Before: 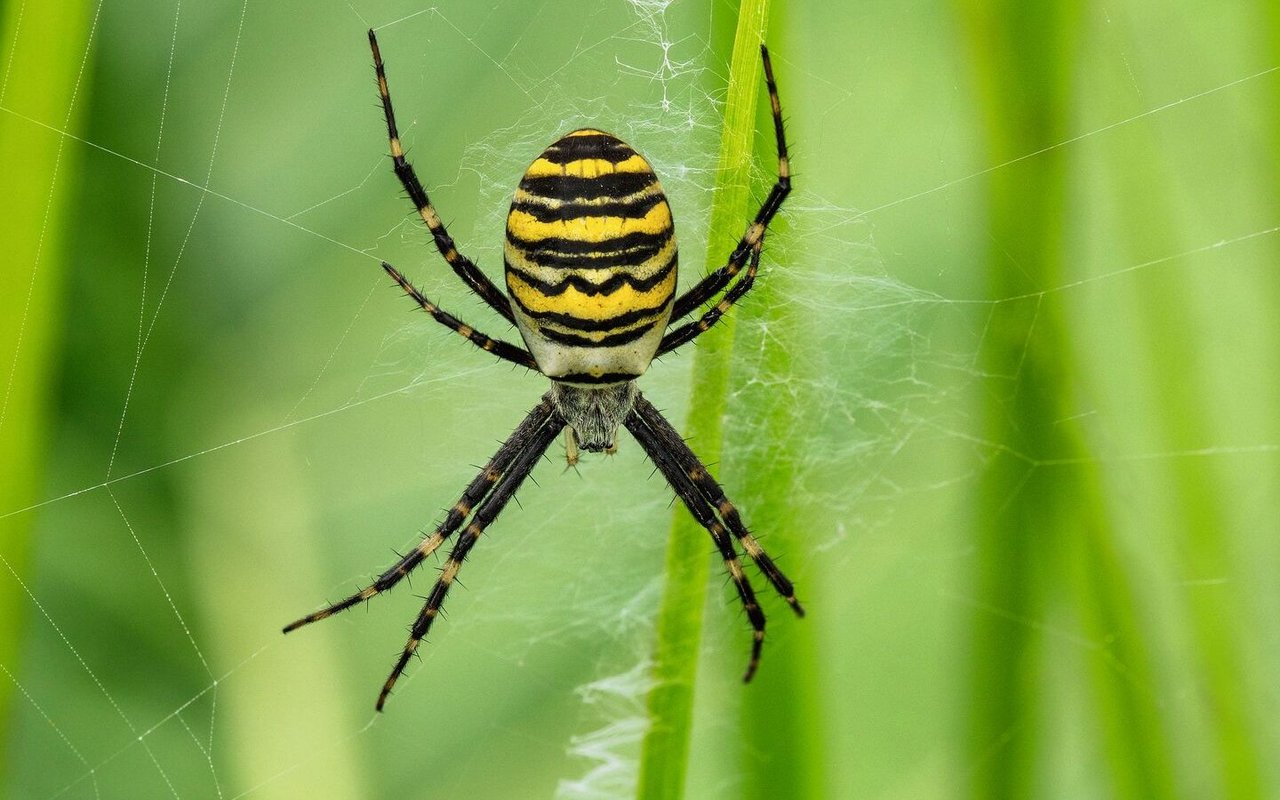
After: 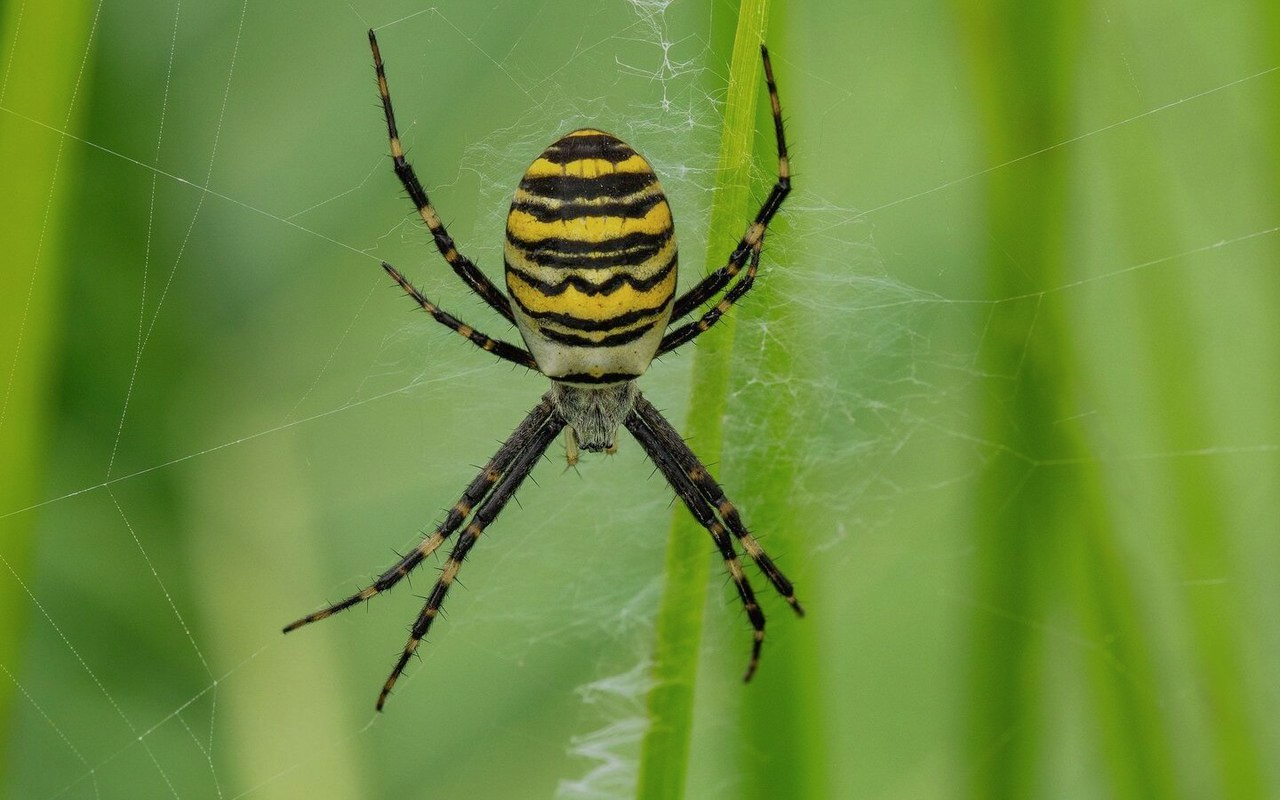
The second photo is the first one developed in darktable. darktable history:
tone equalizer: -8 EV 0.252 EV, -7 EV 0.389 EV, -6 EV 0.408 EV, -5 EV 0.233 EV, -3 EV -0.271 EV, -2 EV -0.411 EV, -1 EV -0.416 EV, +0 EV -0.228 EV, edges refinement/feathering 500, mask exposure compensation -1.57 EV, preserve details no
tone curve: curves: ch0 [(0, 0) (0.077, 0.082) (0.765, 0.73) (1, 1)], preserve colors none
